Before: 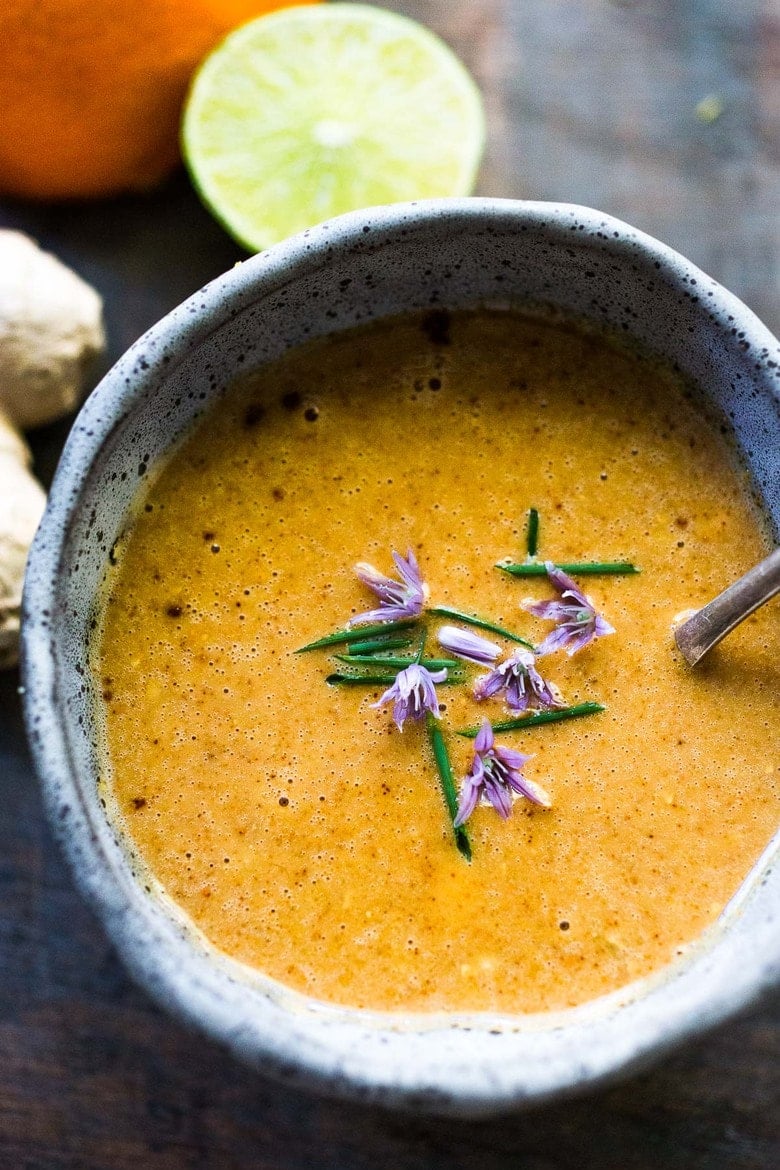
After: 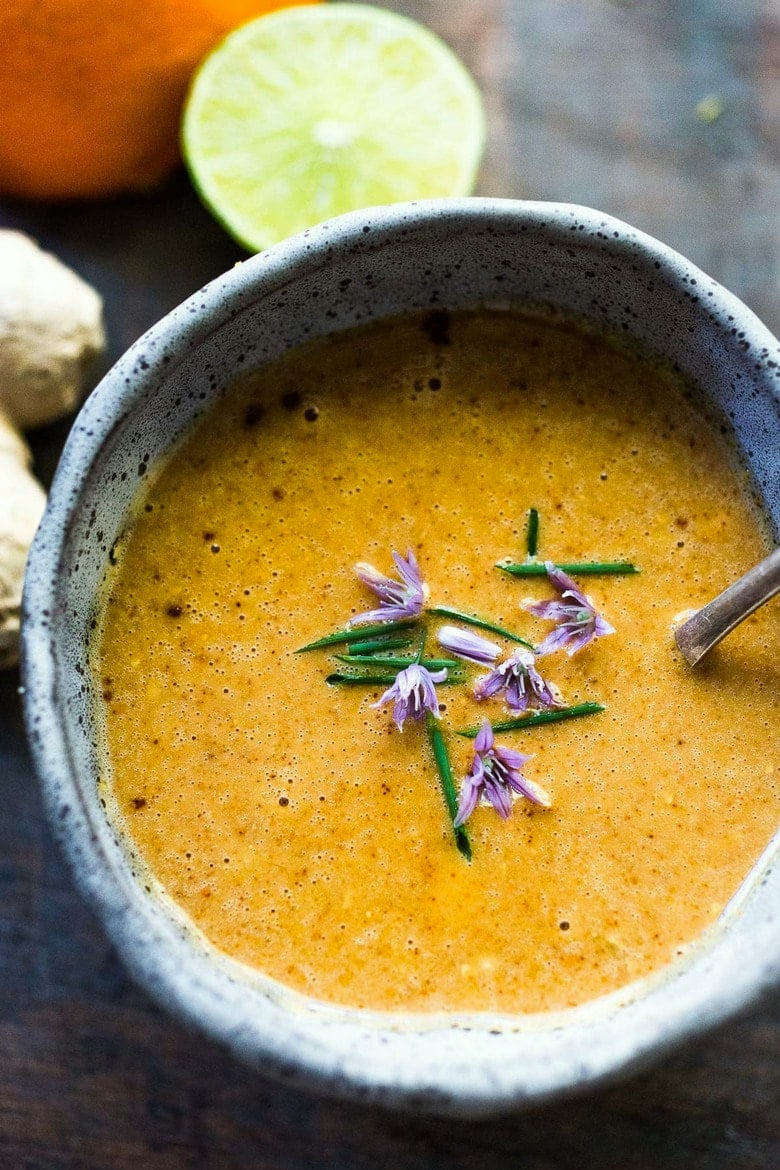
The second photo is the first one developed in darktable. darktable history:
color correction: highlights a* -2.56, highlights b* 2.43
